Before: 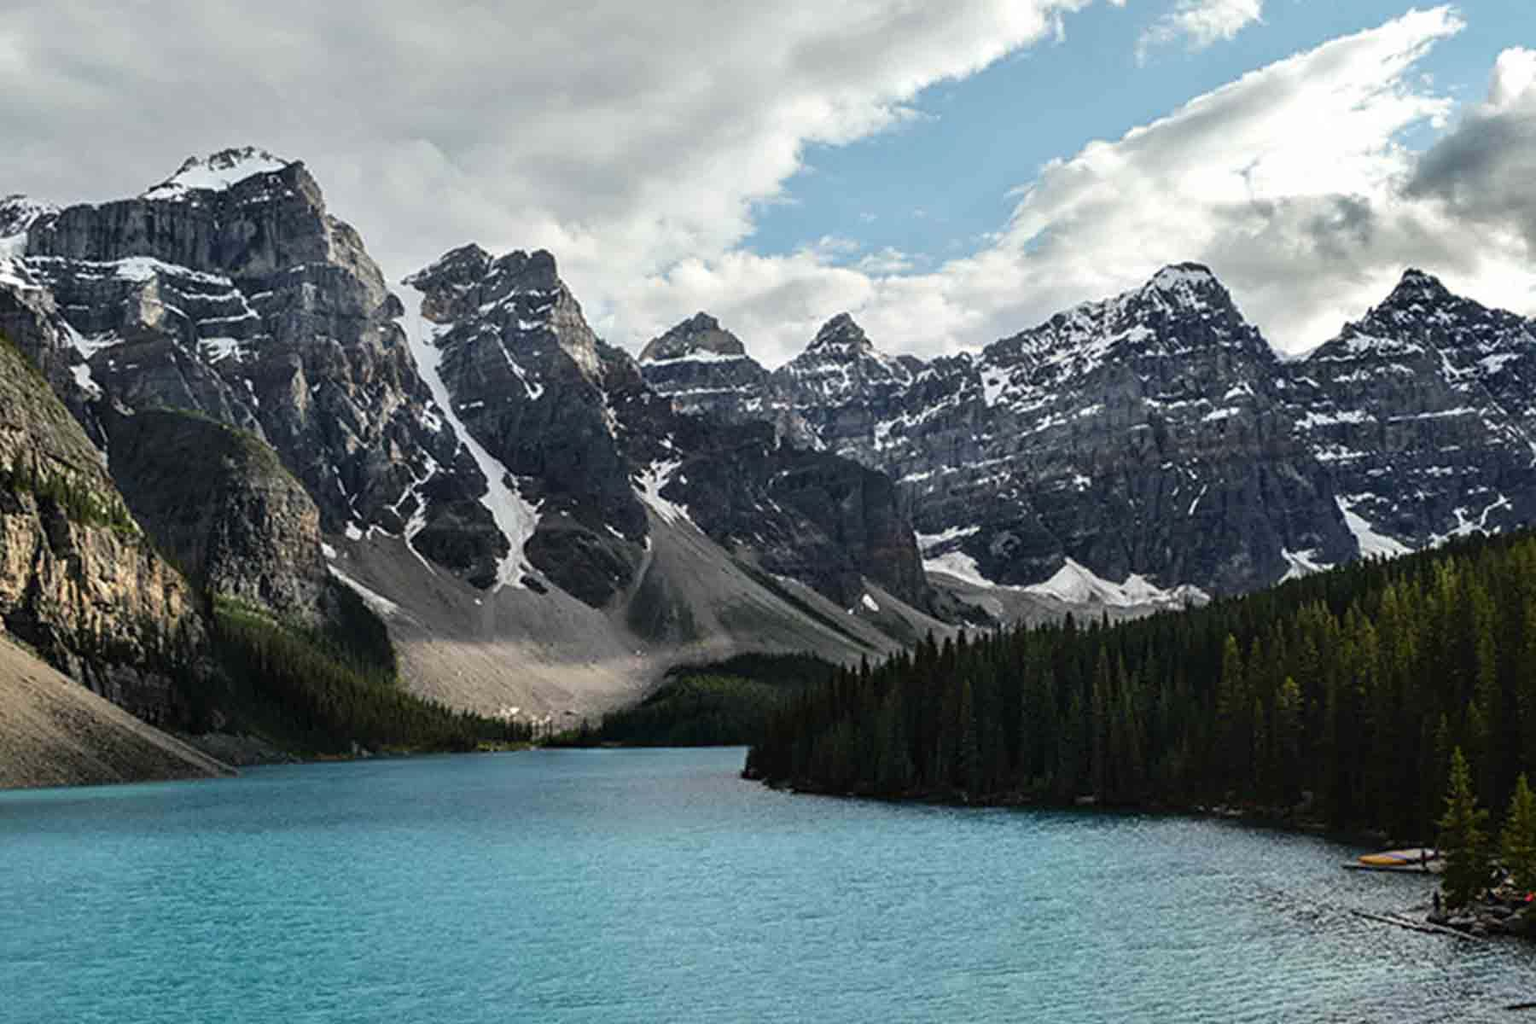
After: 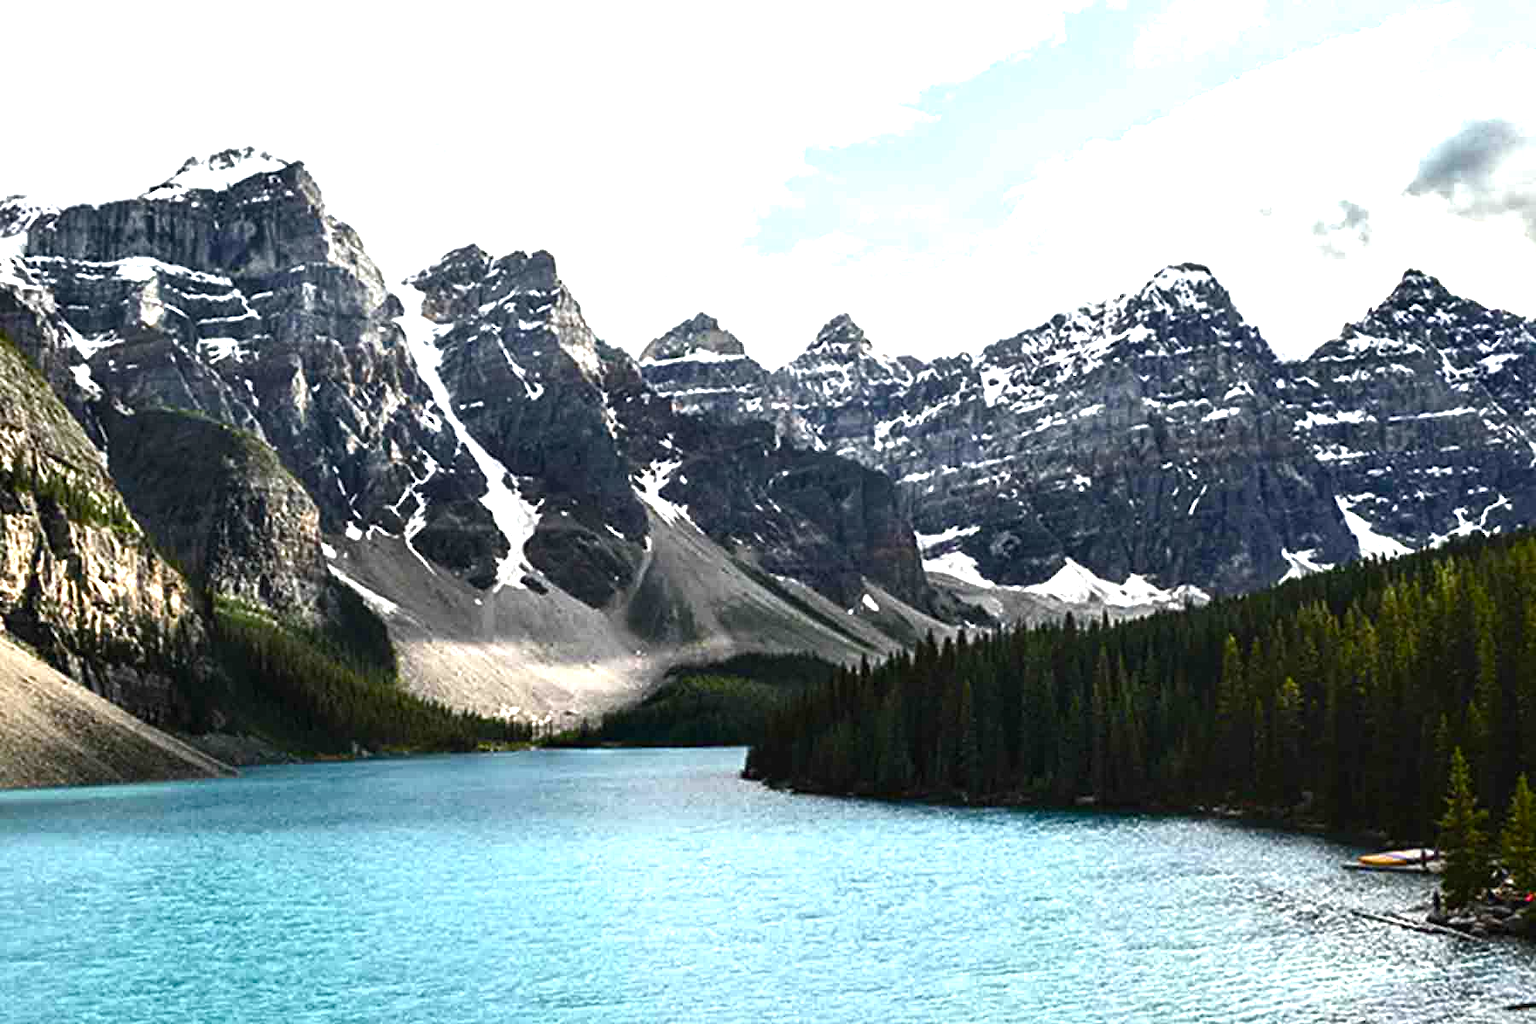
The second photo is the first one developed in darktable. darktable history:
color balance rgb: power › hue 327.17°, perceptual saturation grading › global saturation 20%, perceptual saturation grading › highlights -50.335%, perceptual saturation grading › shadows 30.68%, perceptual brilliance grading › global brilliance 21.943%, perceptual brilliance grading › shadows -35.369%
exposure: black level correction 0, exposure 0.698 EV, compensate highlight preservation false
shadows and highlights: radius 335.91, shadows 64.08, highlights 5.38, compress 87.66%, soften with gaussian
